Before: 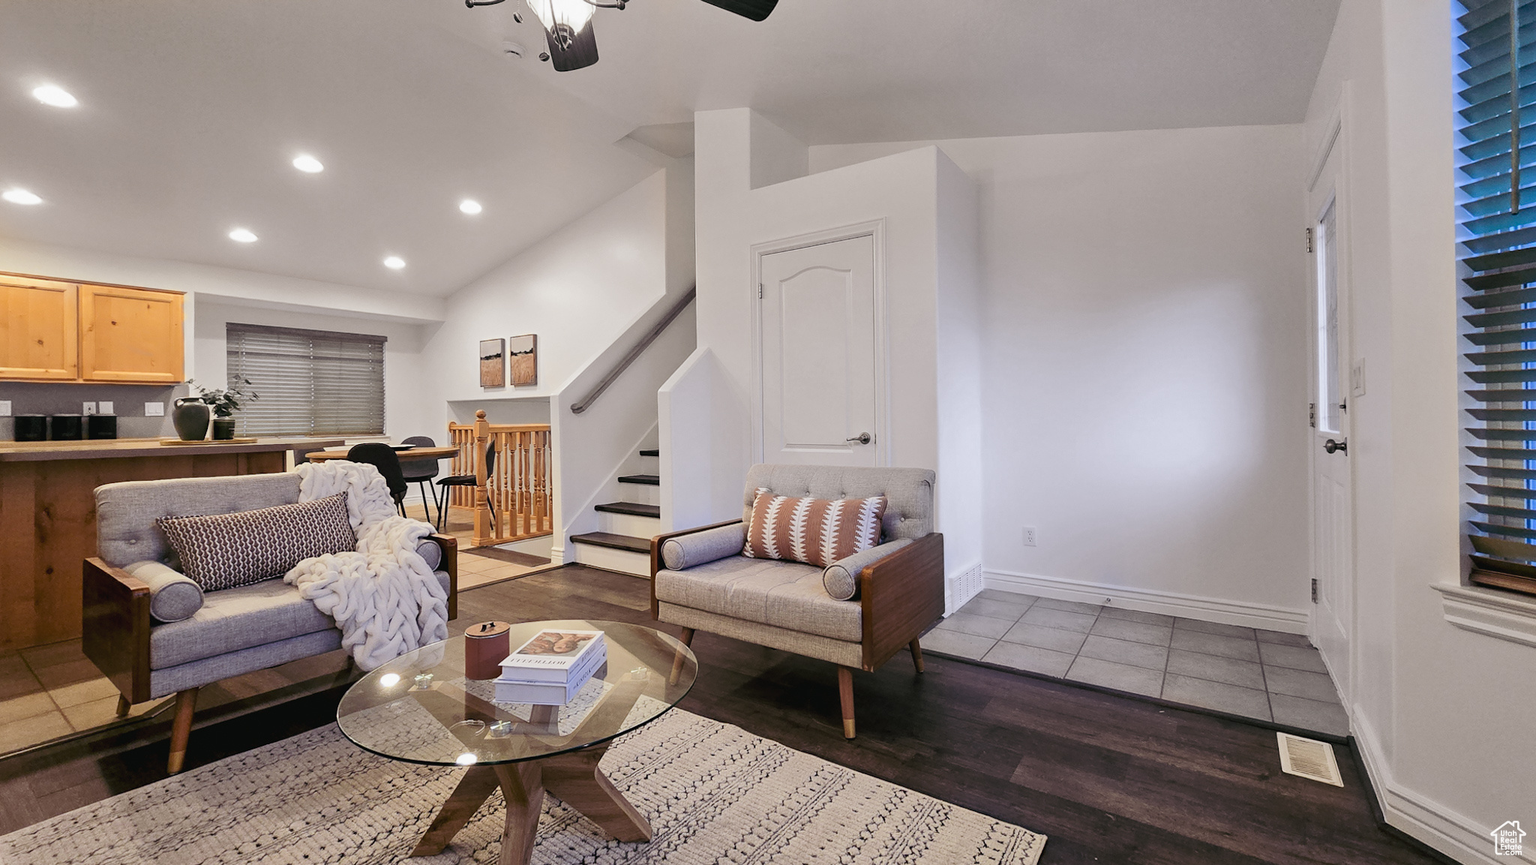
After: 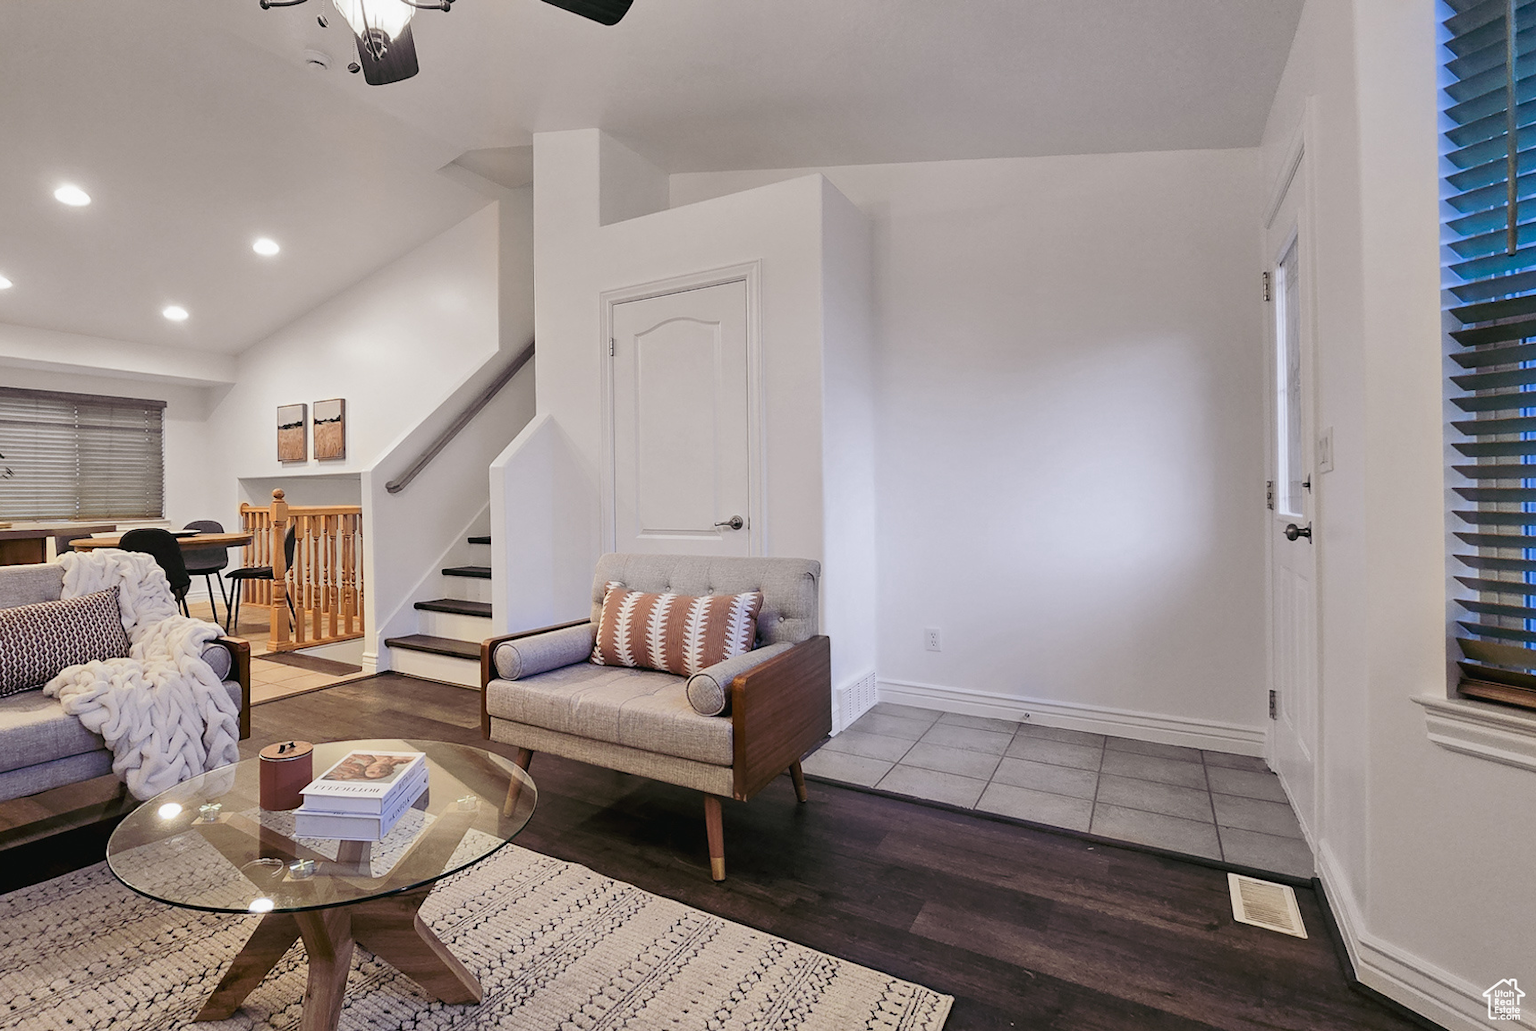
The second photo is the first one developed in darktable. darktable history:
crop: left 16.145%
color zones: curves: ch0 [(0, 0.5) (0.143, 0.5) (0.286, 0.5) (0.429, 0.495) (0.571, 0.437) (0.714, 0.44) (0.857, 0.496) (1, 0.5)]
